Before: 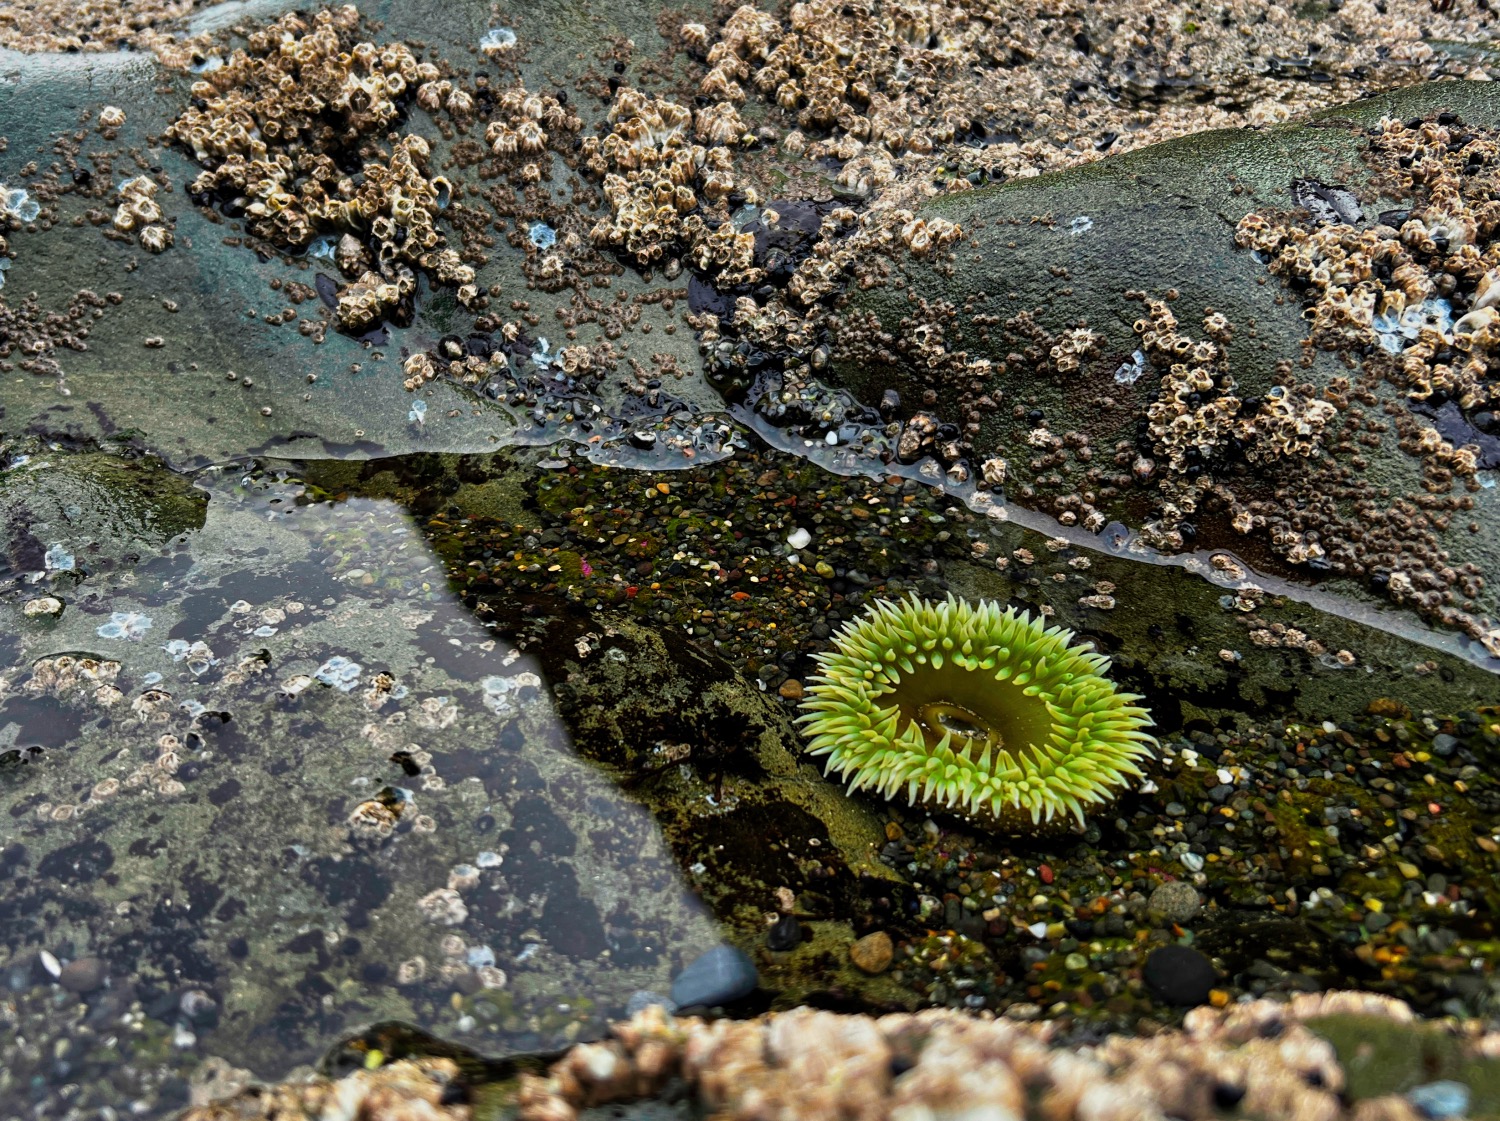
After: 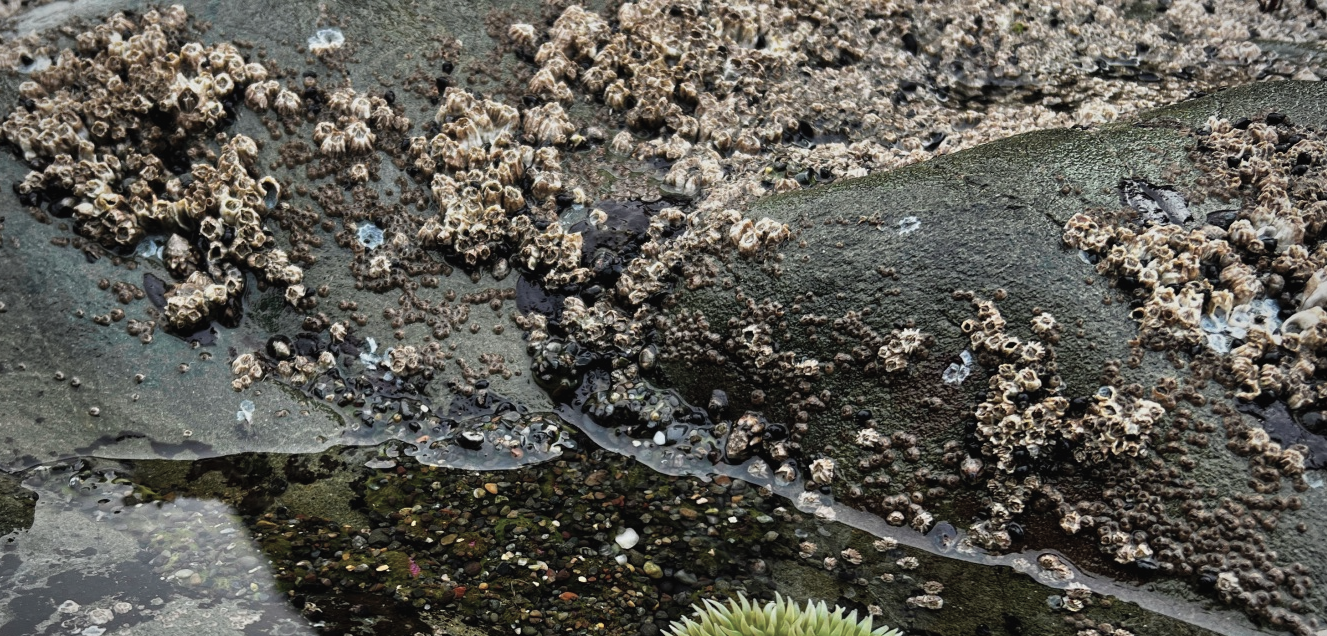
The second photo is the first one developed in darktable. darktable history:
crop and rotate: left 11.523%, bottom 43.217%
vignetting: on, module defaults
contrast brightness saturation: contrast -0.043, saturation -0.402
